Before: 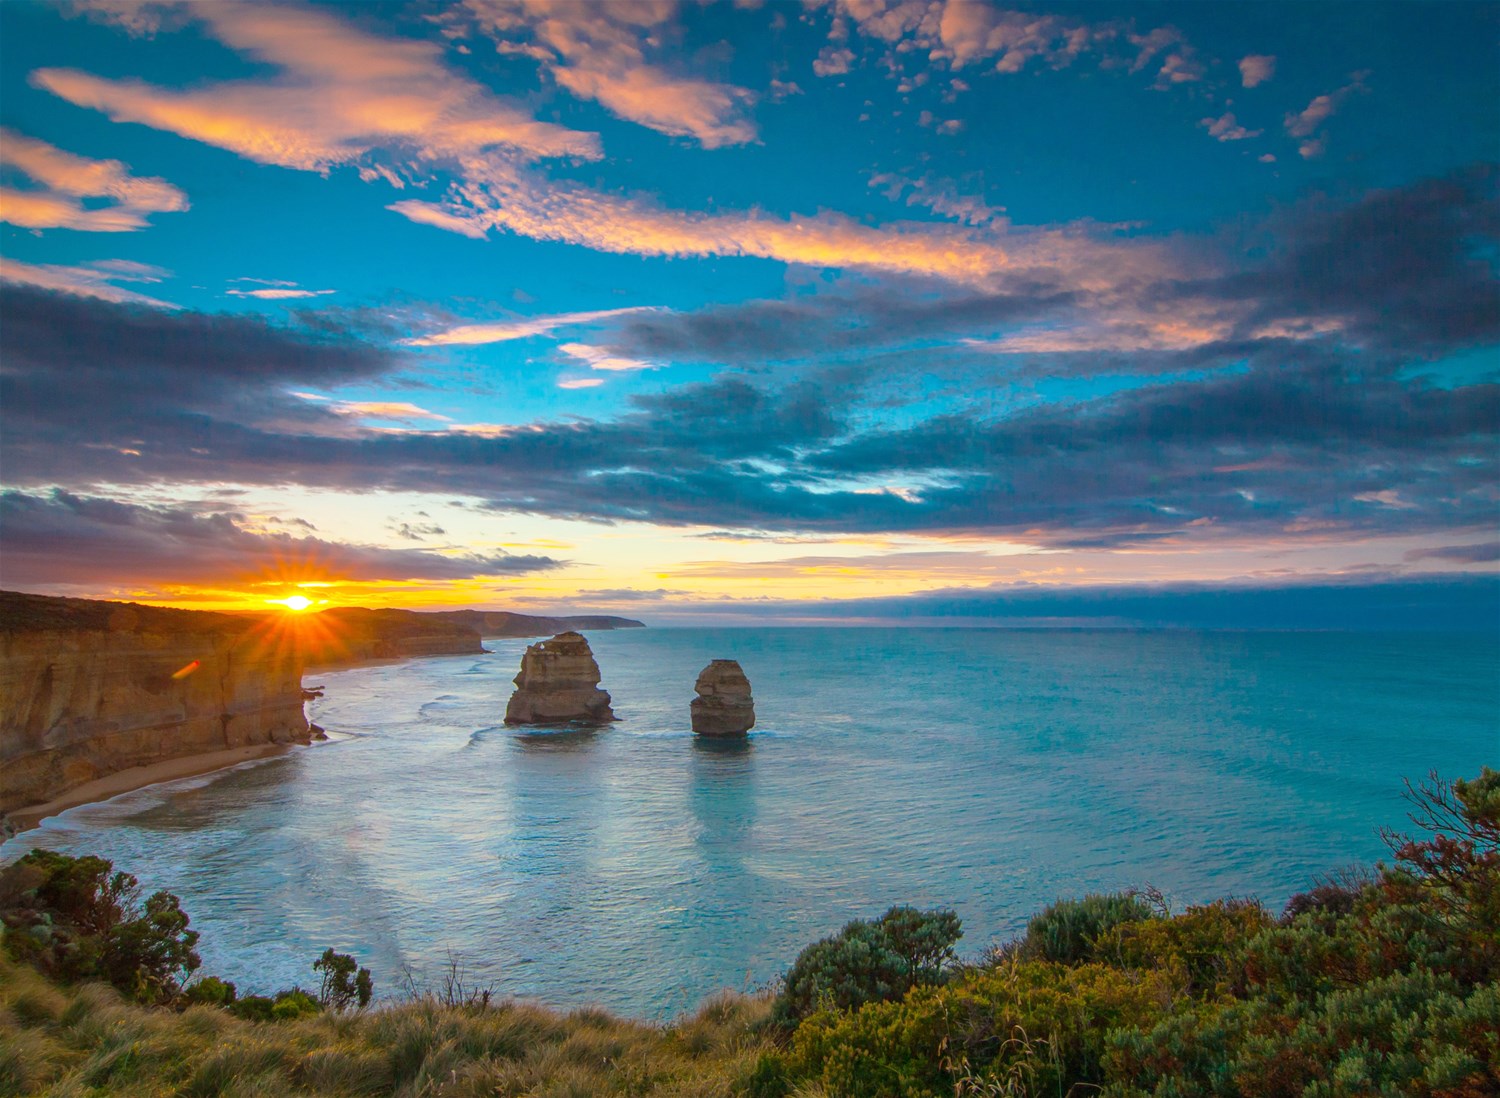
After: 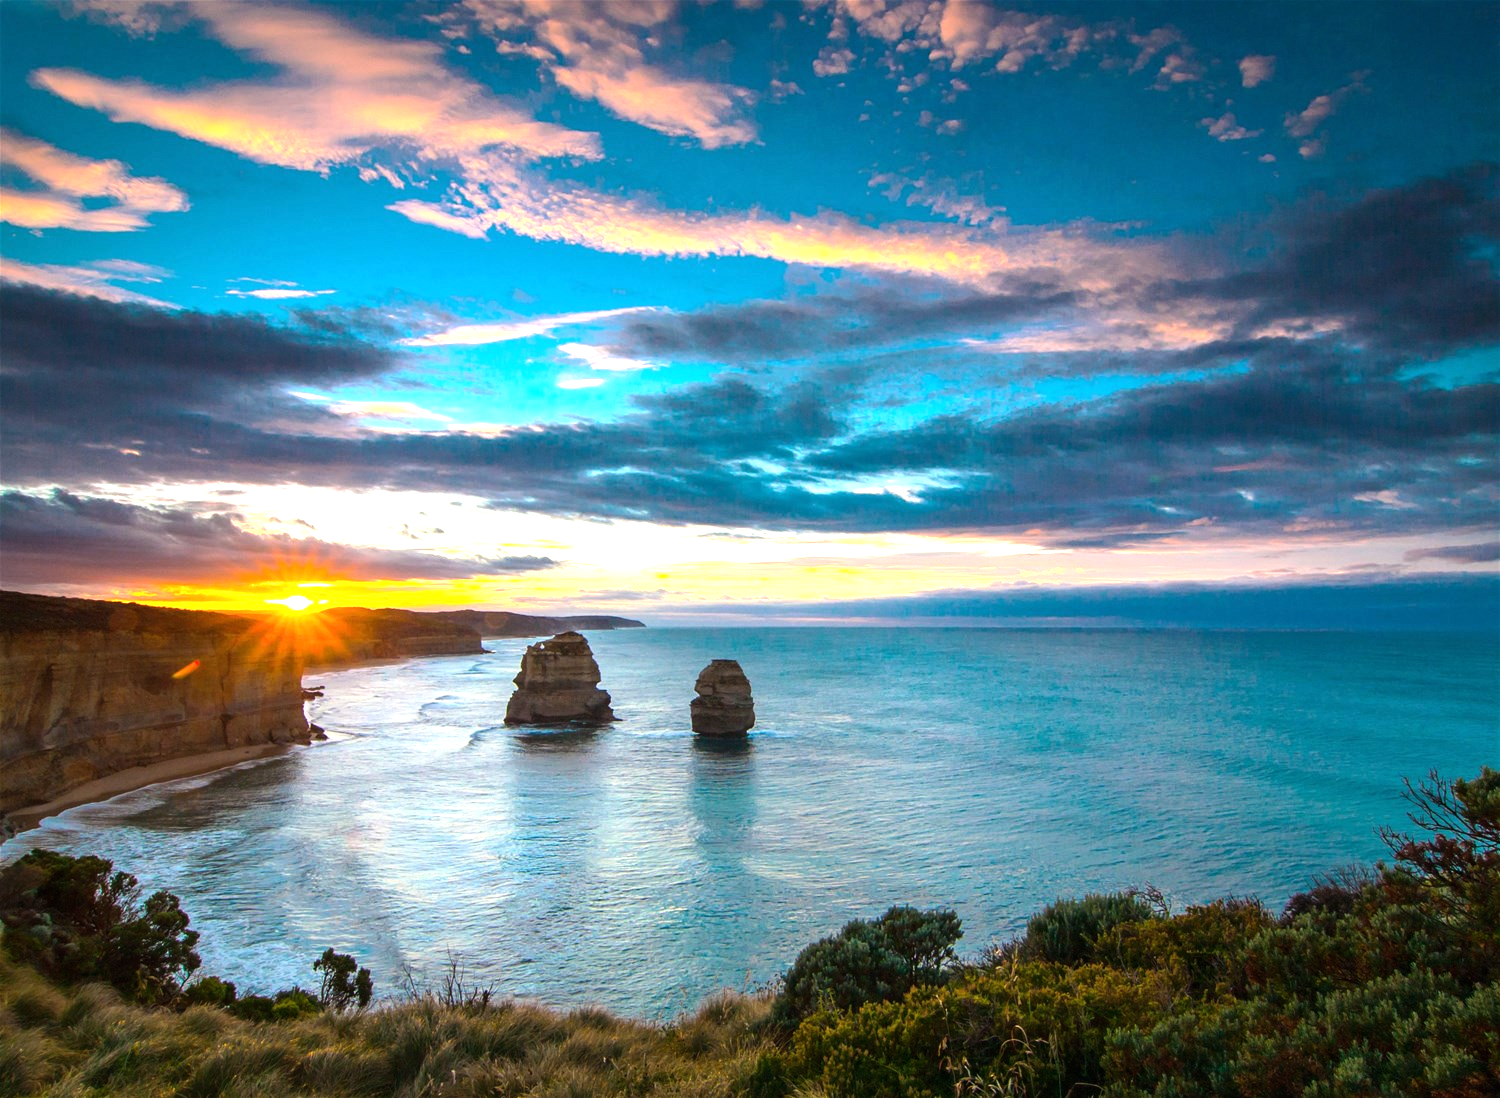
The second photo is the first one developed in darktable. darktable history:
tone equalizer: -8 EV -1.05 EV, -7 EV -1.02 EV, -6 EV -0.876 EV, -5 EV -0.543 EV, -3 EV 0.548 EV, -2 EV 0.897 EV, -1 EV 1 EV, +0 EV 1.07 EV, edges refinement/feathering 500, mask exposure compensation -1.57 EV, preserve details no
